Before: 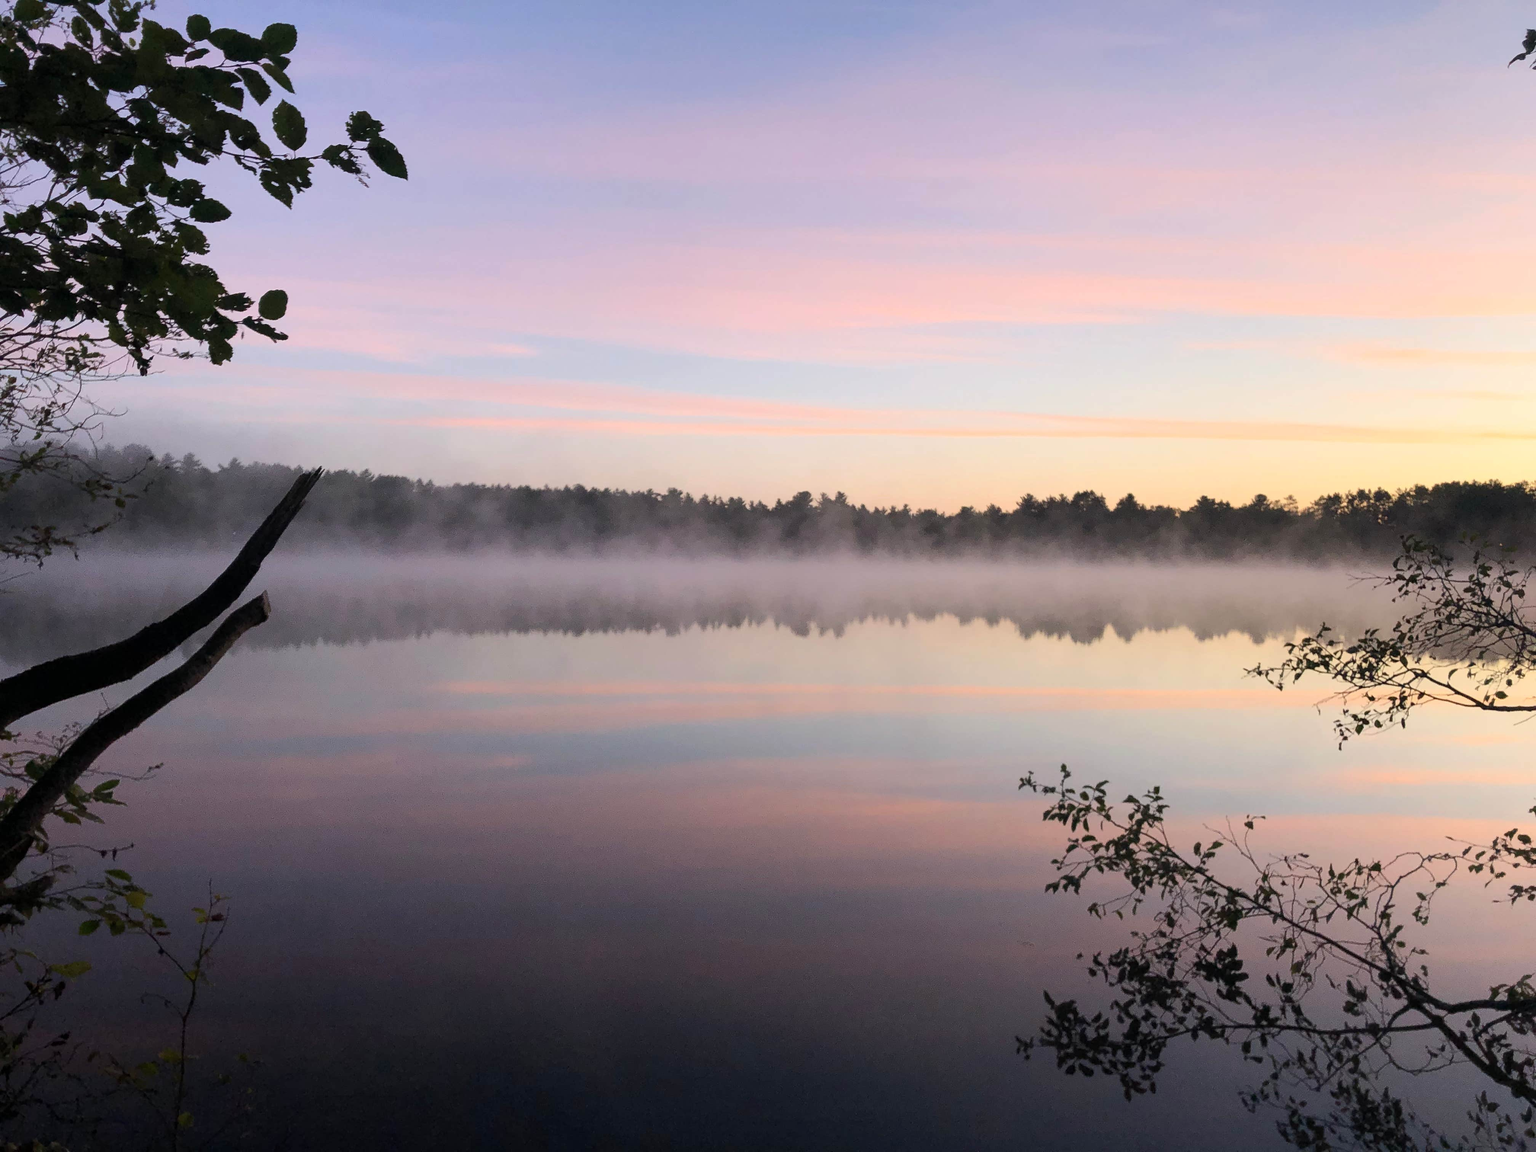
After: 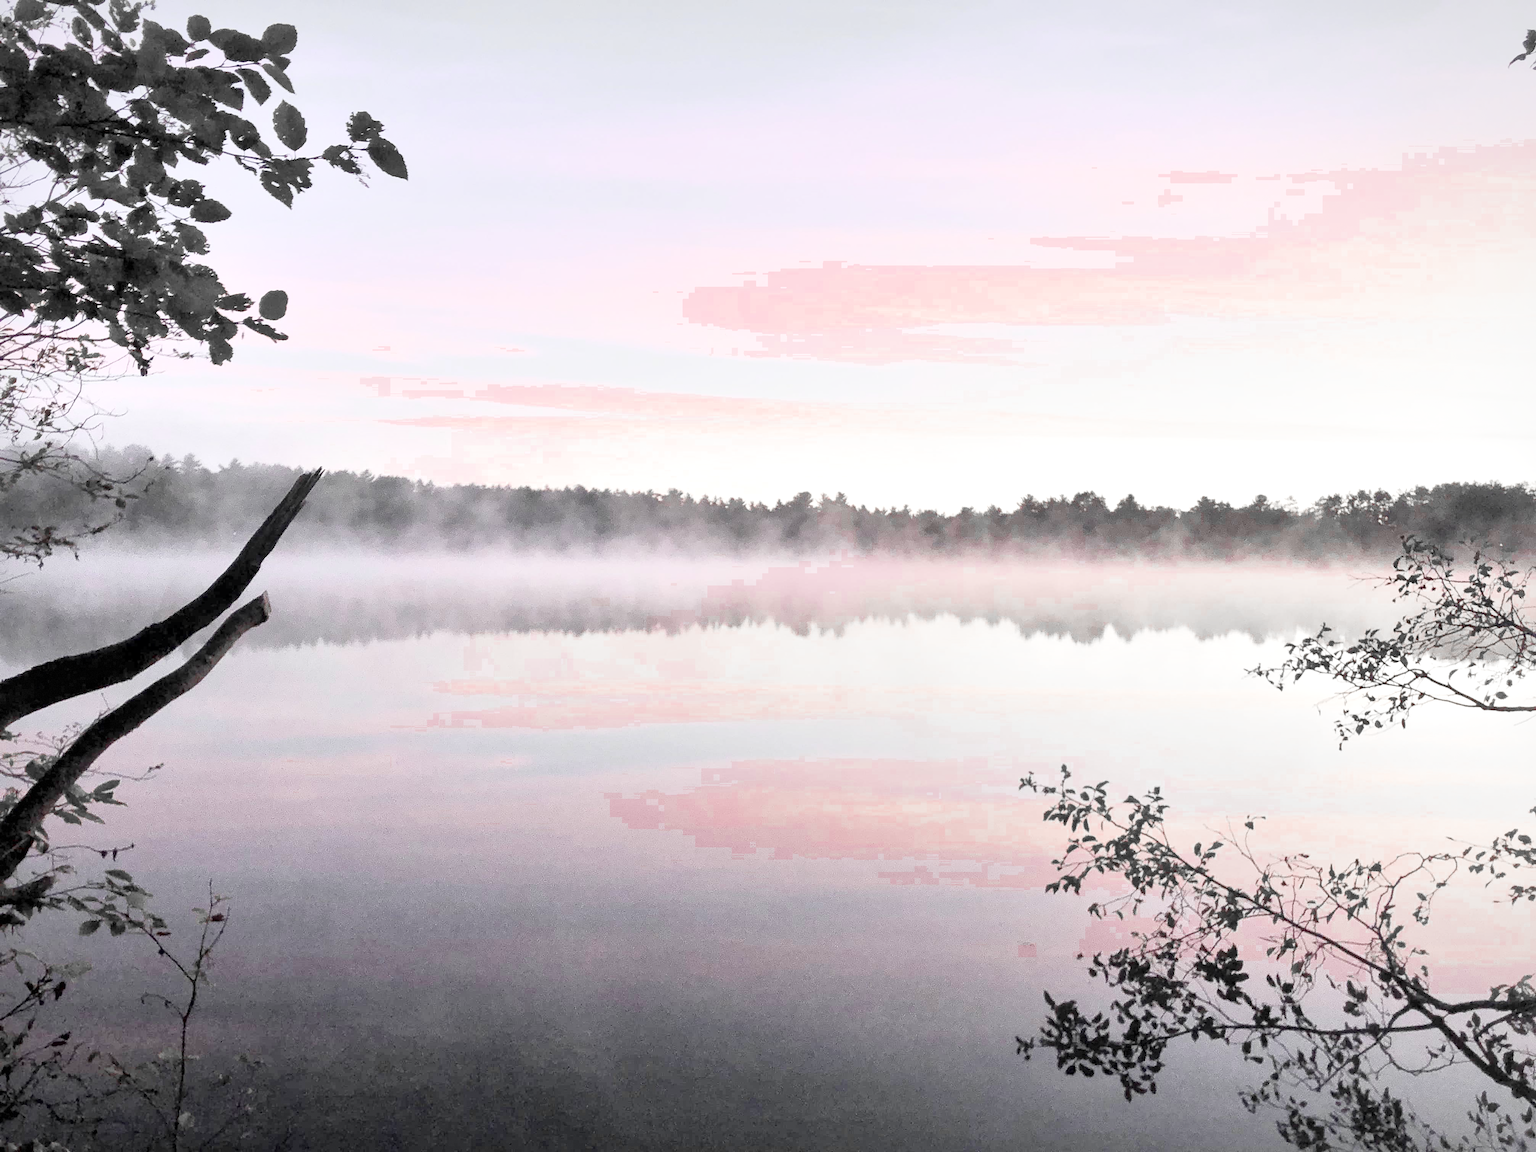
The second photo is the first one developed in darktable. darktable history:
vignetting: fall-off start 85%, fall-off radius 80%, brightness -0.182, saturation -0.3, width/height ratio 1.219, dithering 8-bit output, unbound false
tone curve: curves: ch0 [(0, 0) (0.137, 0.063) (0.255, 0.176) (0.502, 0.502) (0.749, 0.839) (1, 1)], color space Lab, linked channels, preserve colors none
color zones: curves: ch0 [(0, 0.278) (0.143, 0.5) (0.286, 0.5) (0.429, 0.5) (0.571, 0.5) (0.714, 0.5) (0.857, 0.5) (1, 0.5)]; ch1 [(0, 1) (0.143, 0.165) (0.286, 0) (0.429, 0) (0.571, 0) (0.714, 0) (0.857, 0.5) (1, 0.5)]; ch2 [(0, 0.508) (0.143, 0.5) (0.286, 0.5) (0.429, 0.5) (0.571, 0.5) (0.714, 0.5) (0.857, 0.5) (1, 0.5)]
local contrast: mode bilateral grid, contrast 100, coarseness 100, detail 165%, midtone range 0.2
